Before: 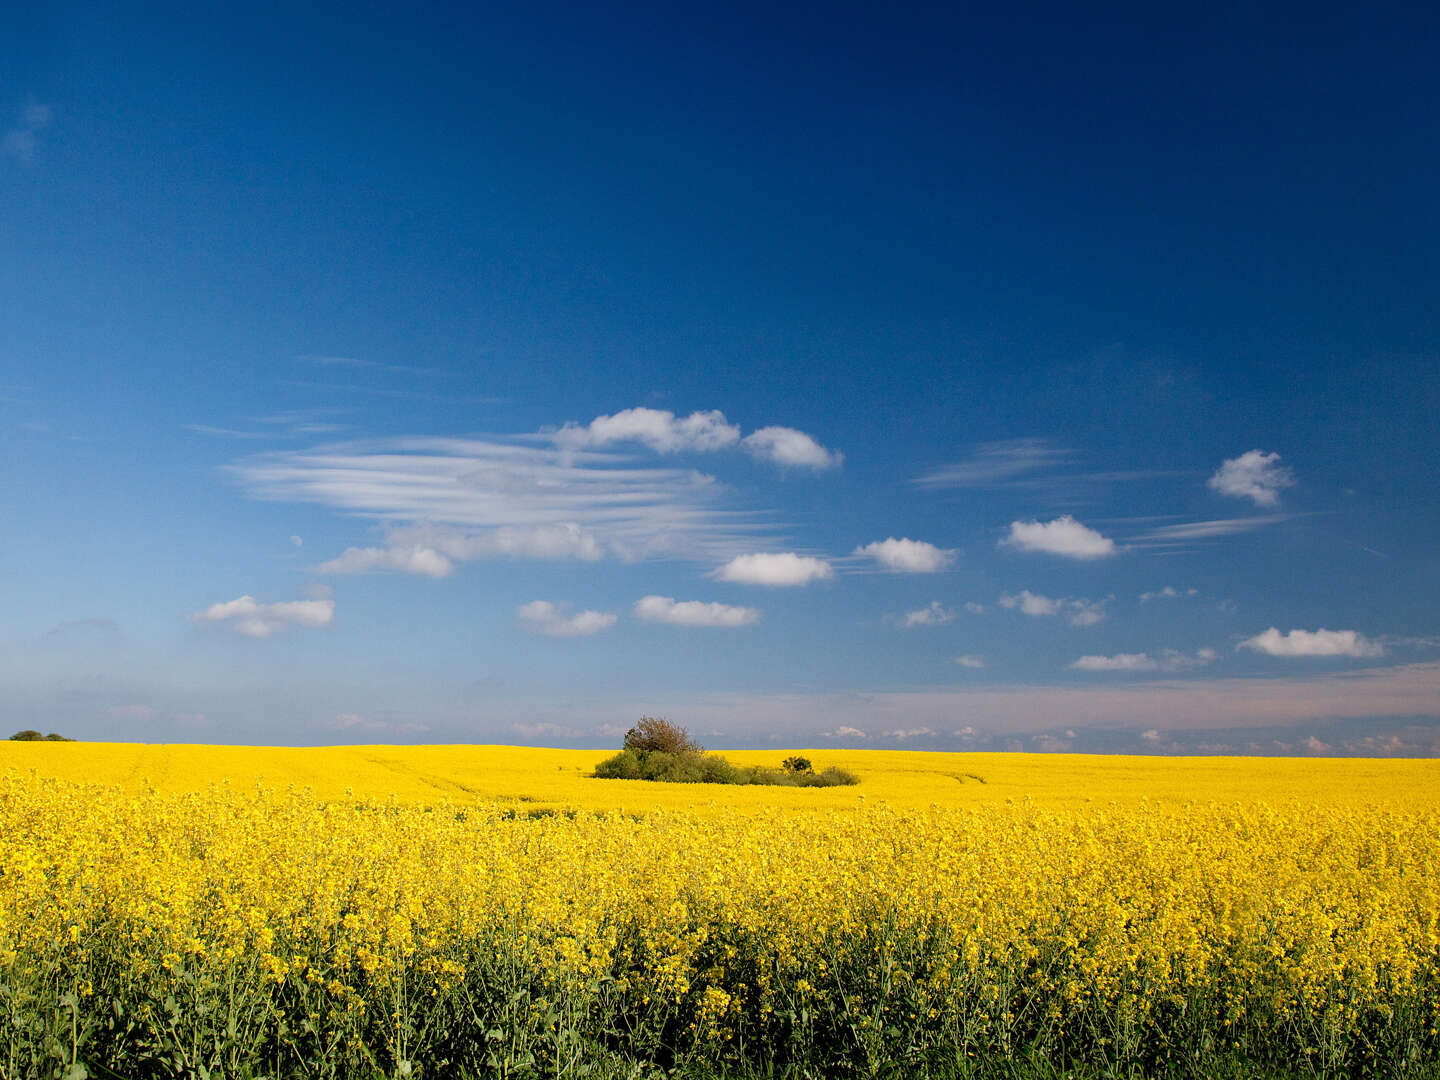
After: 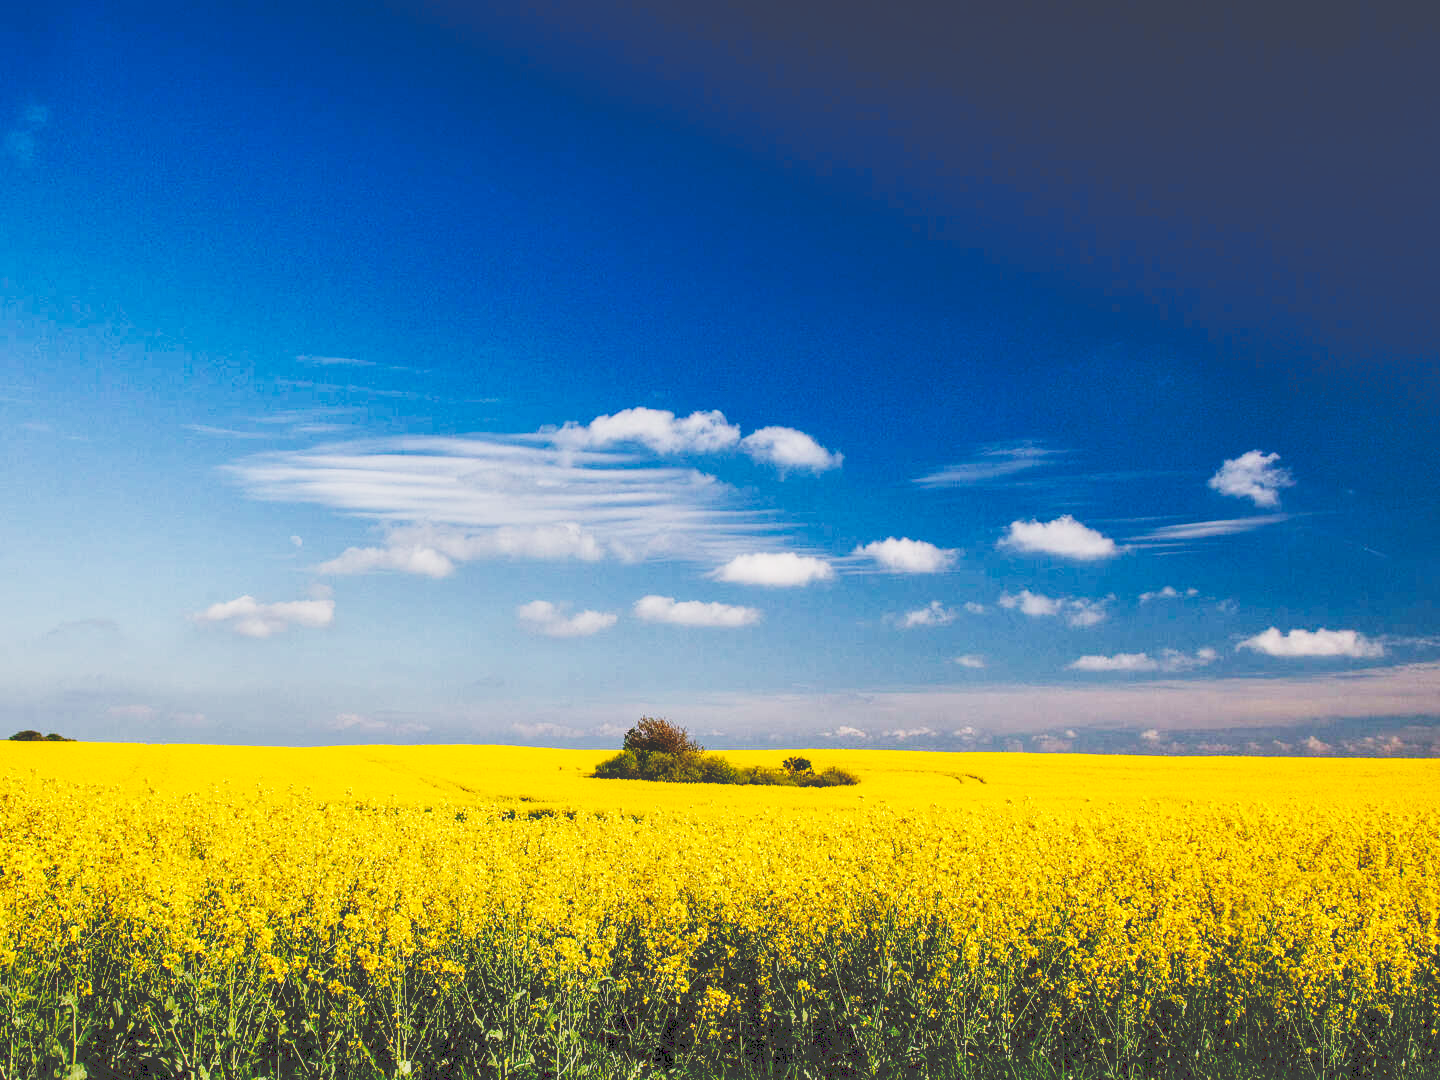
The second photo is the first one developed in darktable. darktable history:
shadows and highlights: shadows 37.27, highlights -28.18, soften with gaussian
tone curve: curves: ch0 [(0, 0) (0.003, 0.231) (0.011, 0.231) (0.025, 0.231) (0.044, 0.231) (0.069, 0.231) (0.1, 0.234) (0.136, 0.239) (0.177, 0.243) (0.224, 0.247) (0.277, 0.265) (0.335, 0.311) (0.399, 0.389) (0.468, 0.507) (0.543, 0.634) (0.623, 0.74) (0.709, 0.83) (0.801, 0.889) (0.898, 0.93) (1, 1)], preserve colors none
local contrast: on, module defaults
